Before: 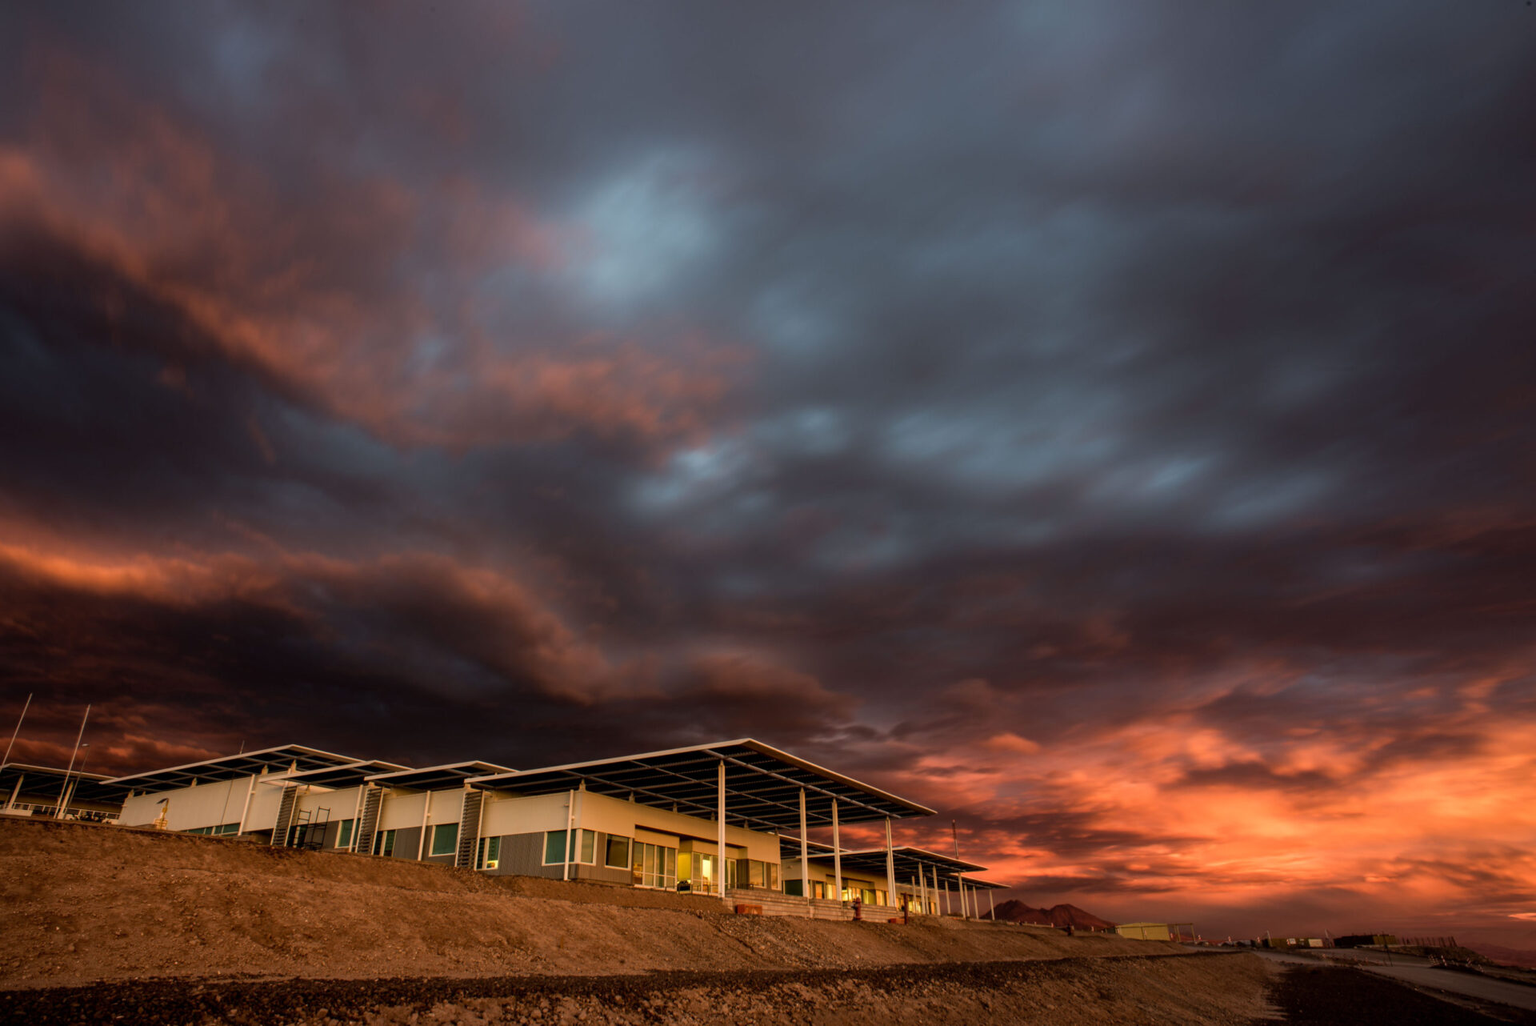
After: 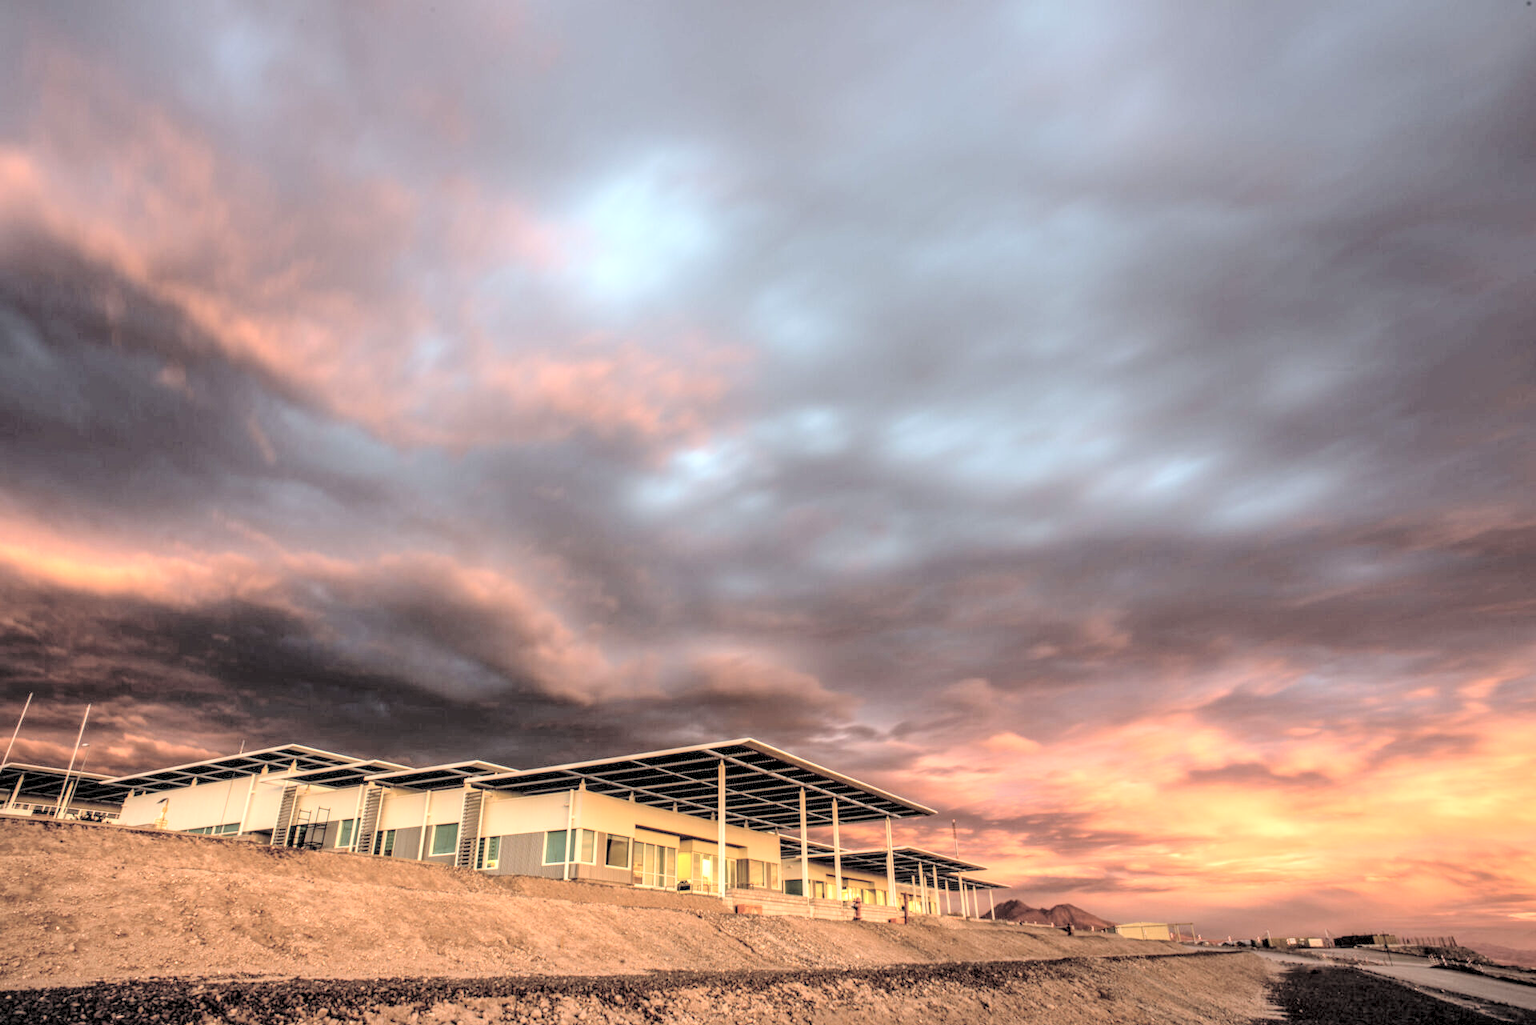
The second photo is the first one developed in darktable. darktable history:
contrast brightness saturation: brightness 0.988
local contrast: highlights 16%, detail 185%
